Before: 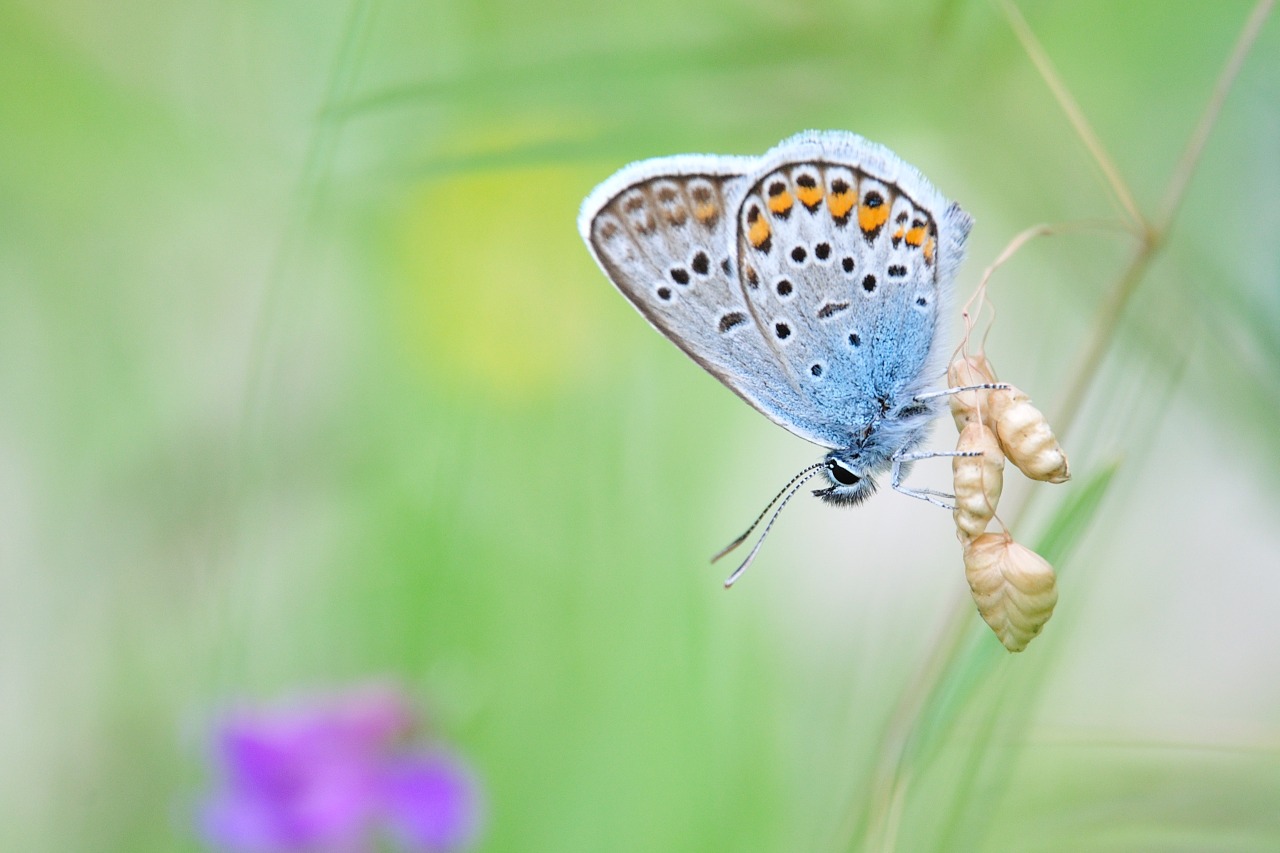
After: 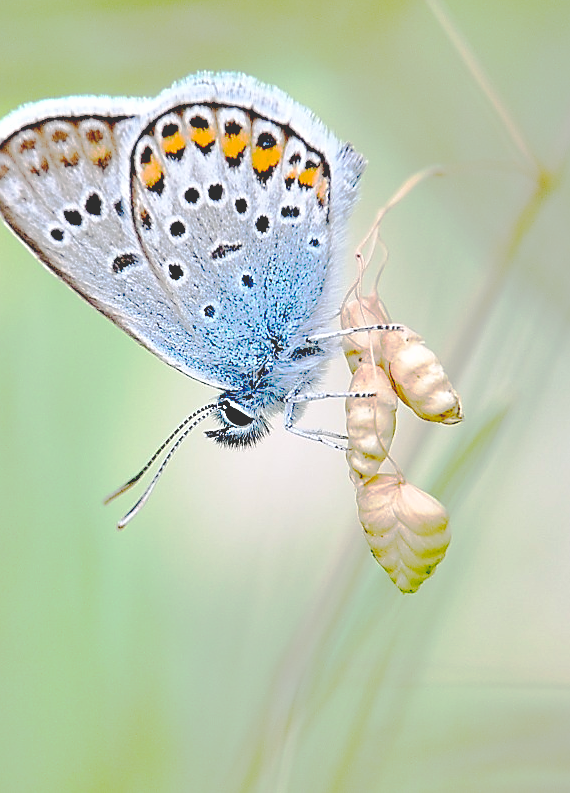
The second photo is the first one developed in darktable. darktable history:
color balance rgb: highlights gain › chroma 1.11%, highlights gain › hue 60.11°, global offset › luminance 0.271%, perceptual saturation grading › global saturation 20%, perceptual saturation grading › highlights -25.1%, perceptual saturation grading › shadows 24.096%
base curve: curves: ch0 [(0.065, 0.026) (0.236, 0.358) (0.53, 0.546) (0.777, 0.841) (0.924, 0.992)], preserve colors none
crop: left 47.44%, top 6.963%, right 7.954%
sharpen: radius 1.386, amount 1.25, threshold 0.726
